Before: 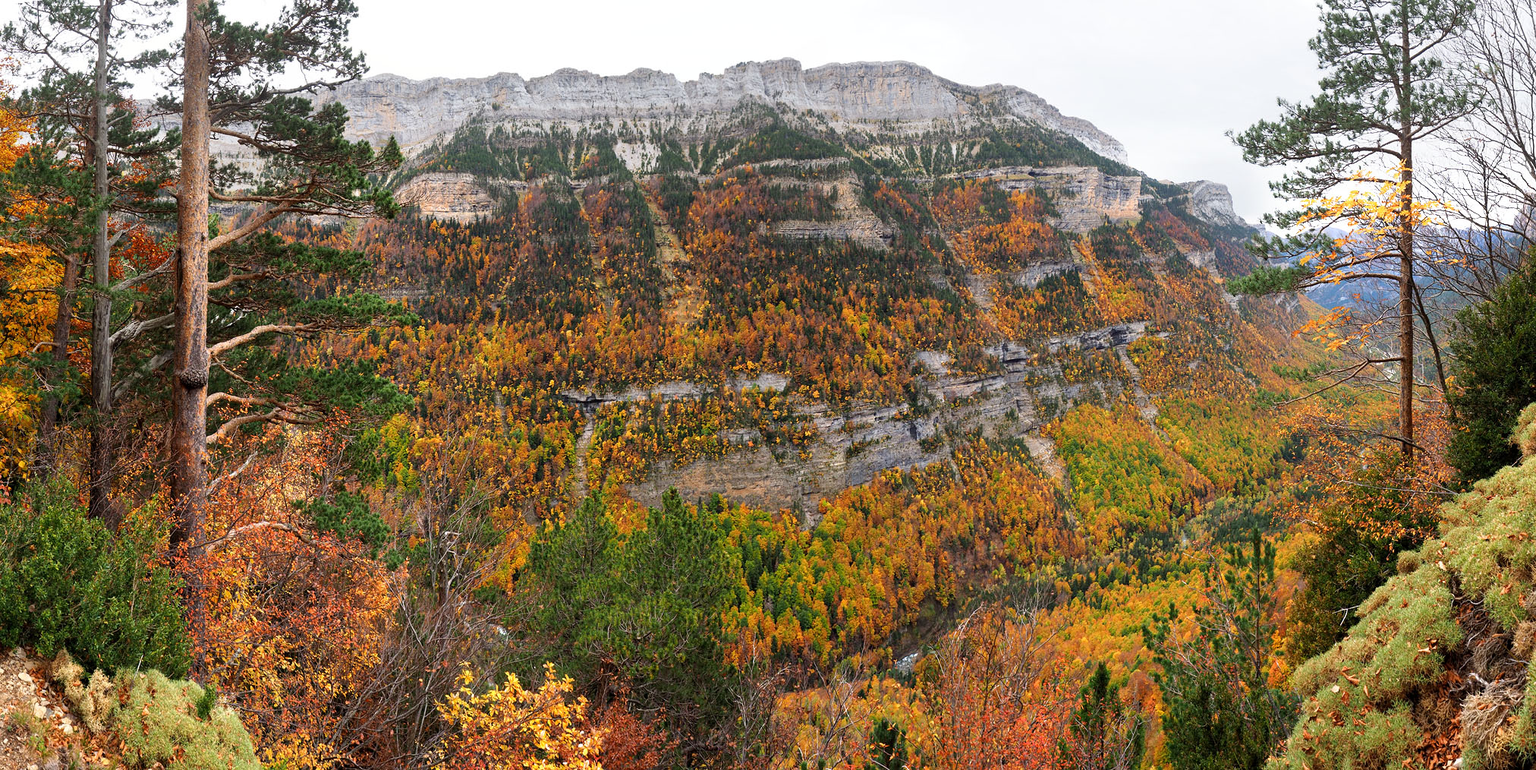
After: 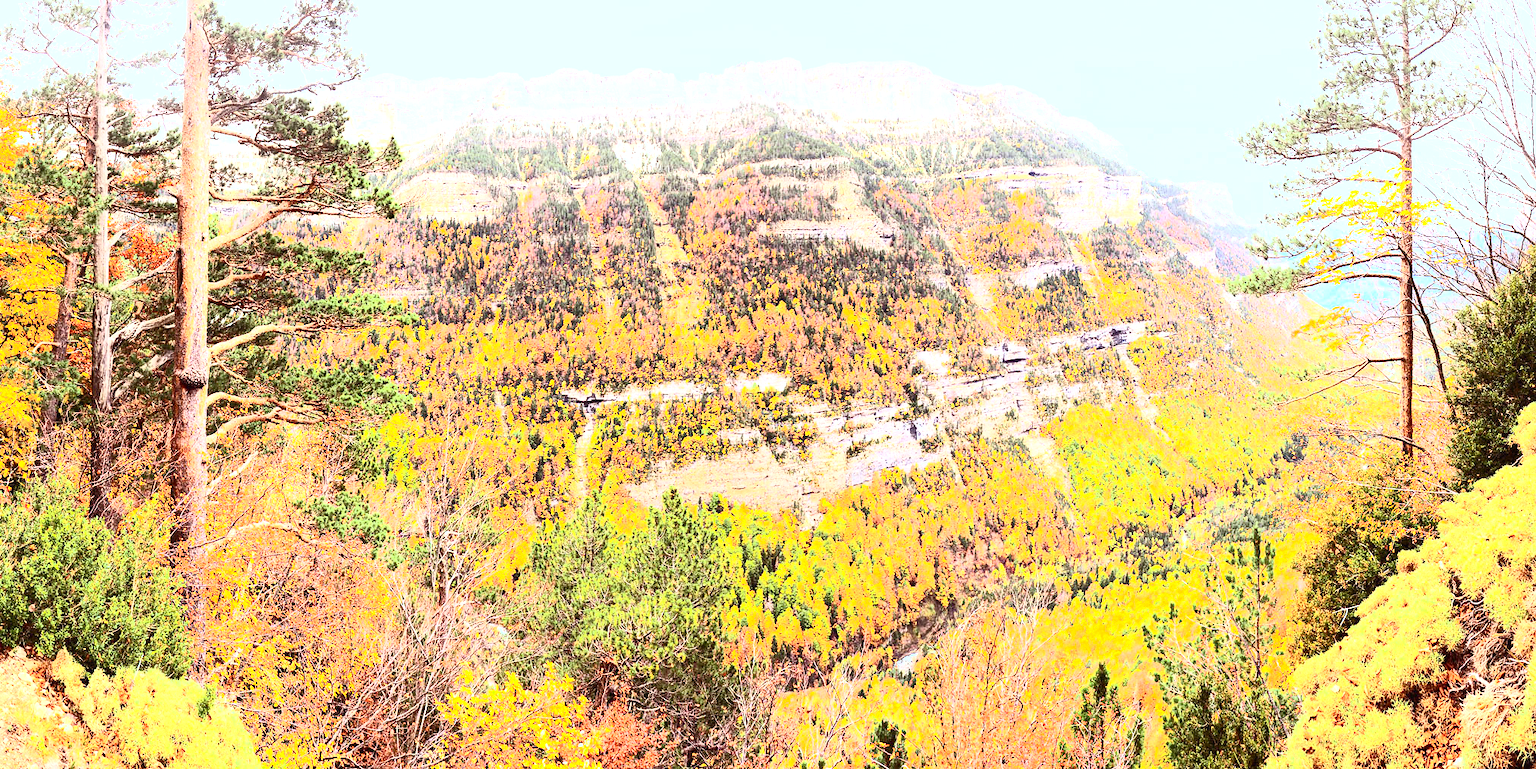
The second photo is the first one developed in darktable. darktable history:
rgb levels: mode RGB, independent channels, levels [[0, 0.474, 1], [0, 0.5, 1], [0, 0.5, 1]]
color balance rgb: linear chroma grading › global chroma -0.67%, saturation formula JzAzBz (2021)
contrast brightness saturation: contrast 0.62, brightness 0.34, saturation 0.14
exposure: black level correction 0, exposure 1.7 EV, compensate exposure bias true, compensate highlight preservation false
